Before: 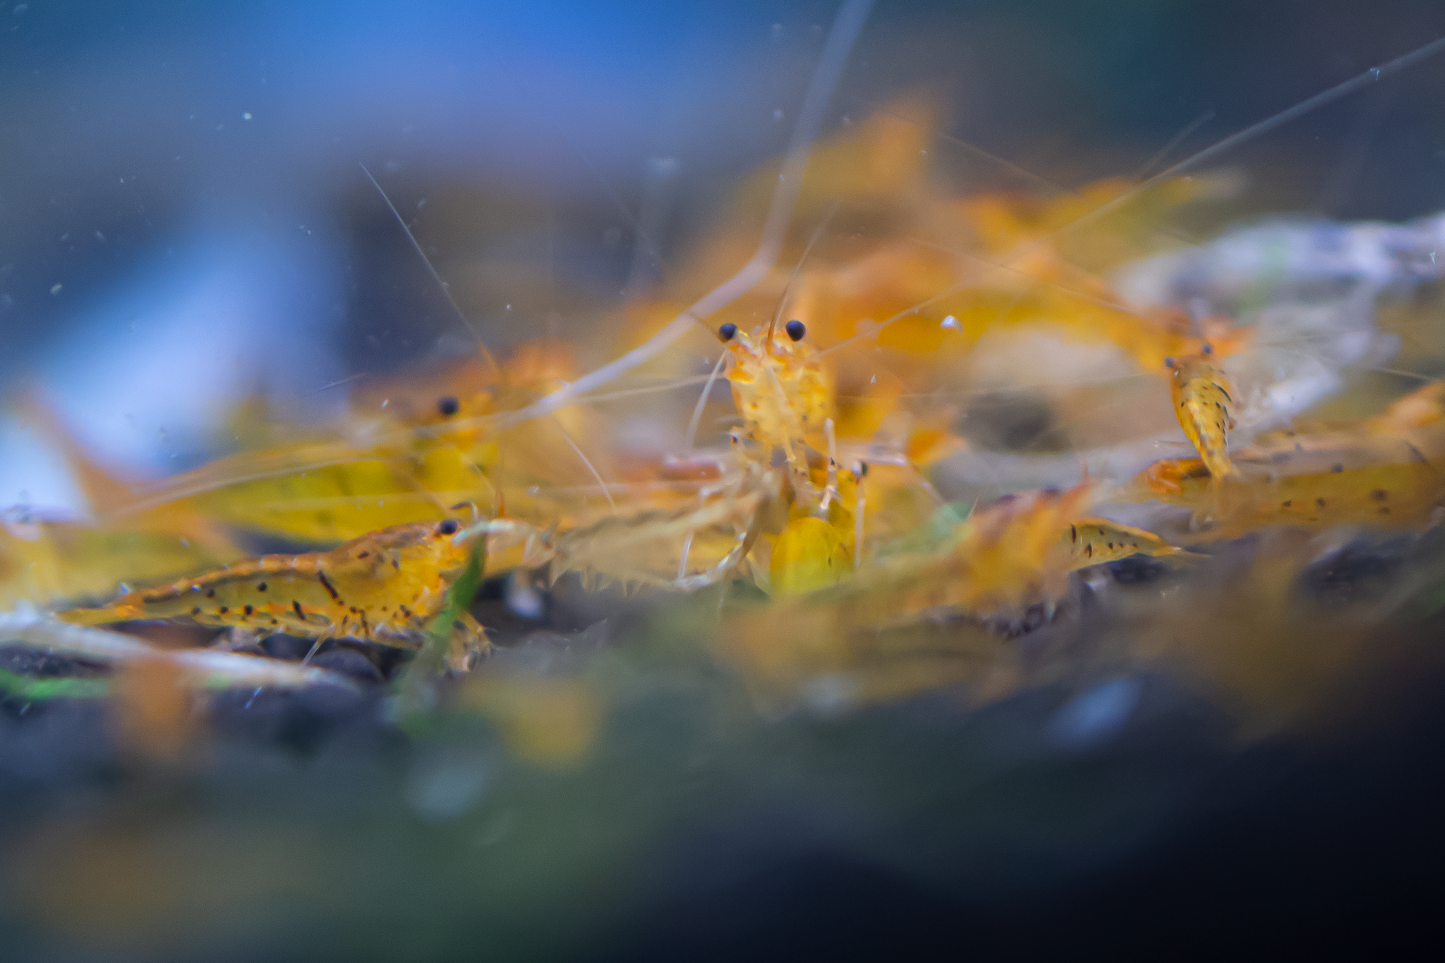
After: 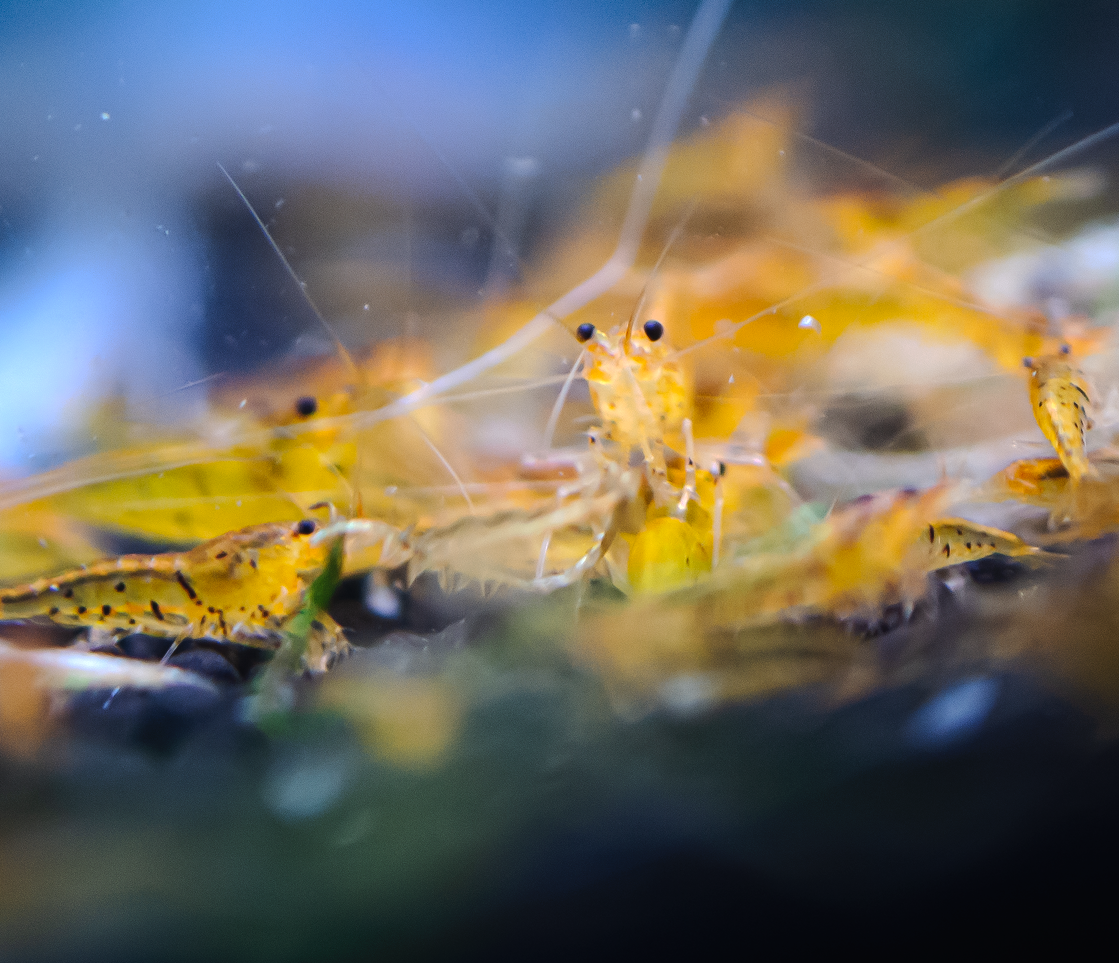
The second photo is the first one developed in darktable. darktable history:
crop: left 9.88%, right 12.664%
tone equalizer: -8 EV -0.75 EV, -7 EV -0.7 EV, -6 EV -0.6 EV, -5 EV -0.4 EV, -3 EV 0.4 EV, -2 EV 0.6 EV, -1 EV 0.7 EV, +0 EV 0.75 EV, edges refinement/feathering 500, mask exposure compensation -1.57 EV, preserve details no
tone curve: curves: ch0 [(0, 0) (0.003, 0.012) (0.011, 0.014) (0.025, 0.02) (0.044, 0.034) (0.069, 0.047) (0.1, 0.063) (0.136, 0.086) (0.177, 0.131) (0.224, 0.183) (0.277, 0.243) (0.335, 0.317) (0.399, 0.403) (0.468, 0.488) (0.543, 0.573) (0.623, 0.649) (0.709, 0.718) (0.801, 0.795) (0.898, 0.872) (1, 1)], preserve colors none
